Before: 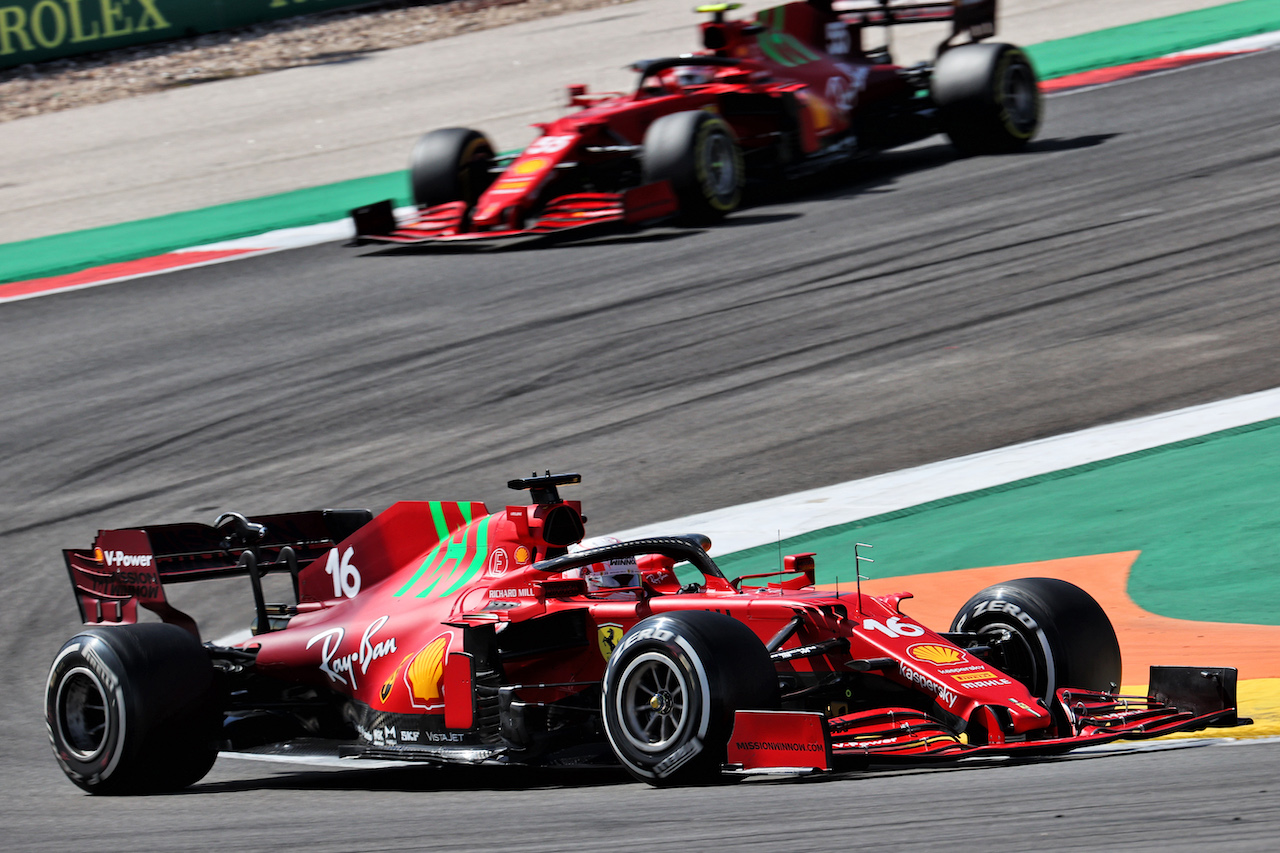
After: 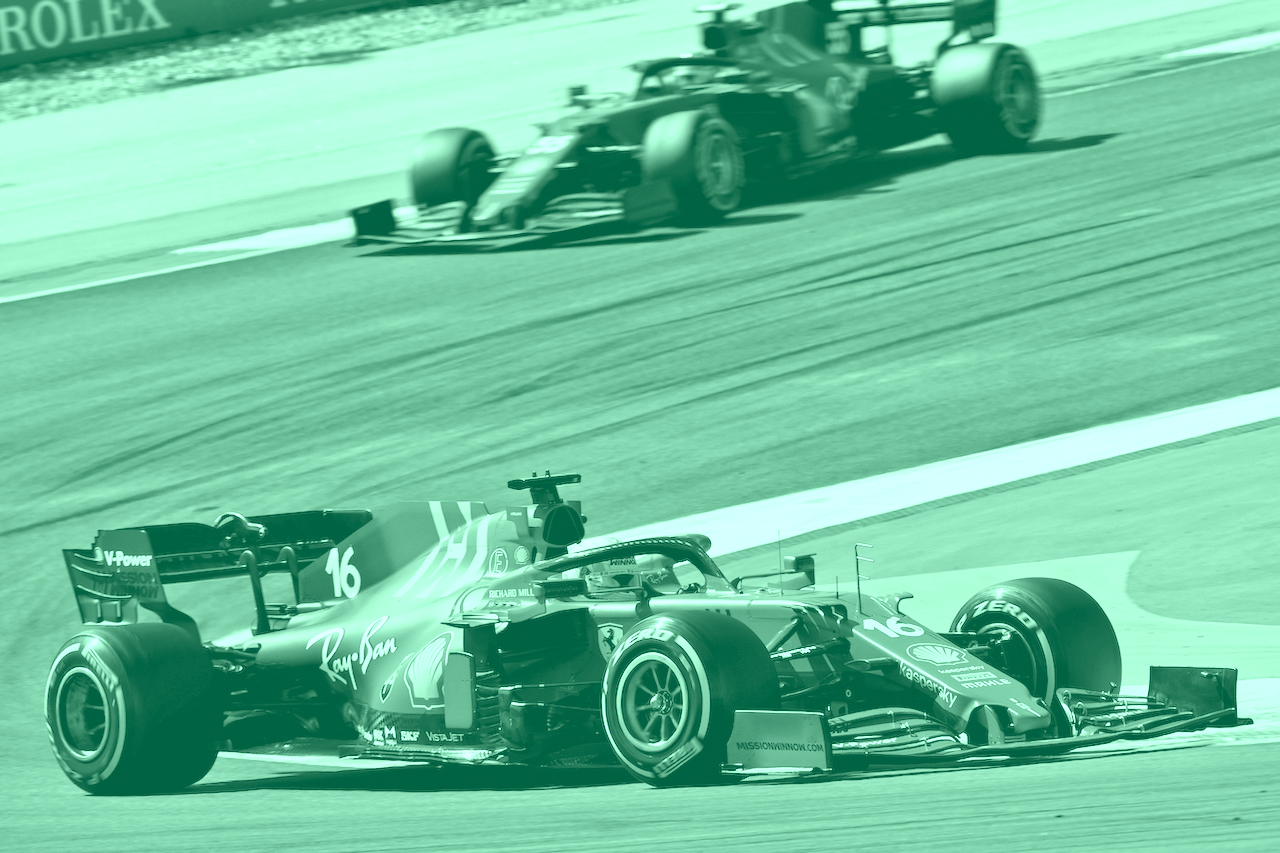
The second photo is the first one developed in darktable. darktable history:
contrast brightness saturation: contrast 0.04, saturation 0.07
exposure: black level correction 0, exposure 1.741 EV, compensate exposure bias true, compensate highlight preservation false
colorize: hue 147.6°, saturation 65%, lightness 21.64%
